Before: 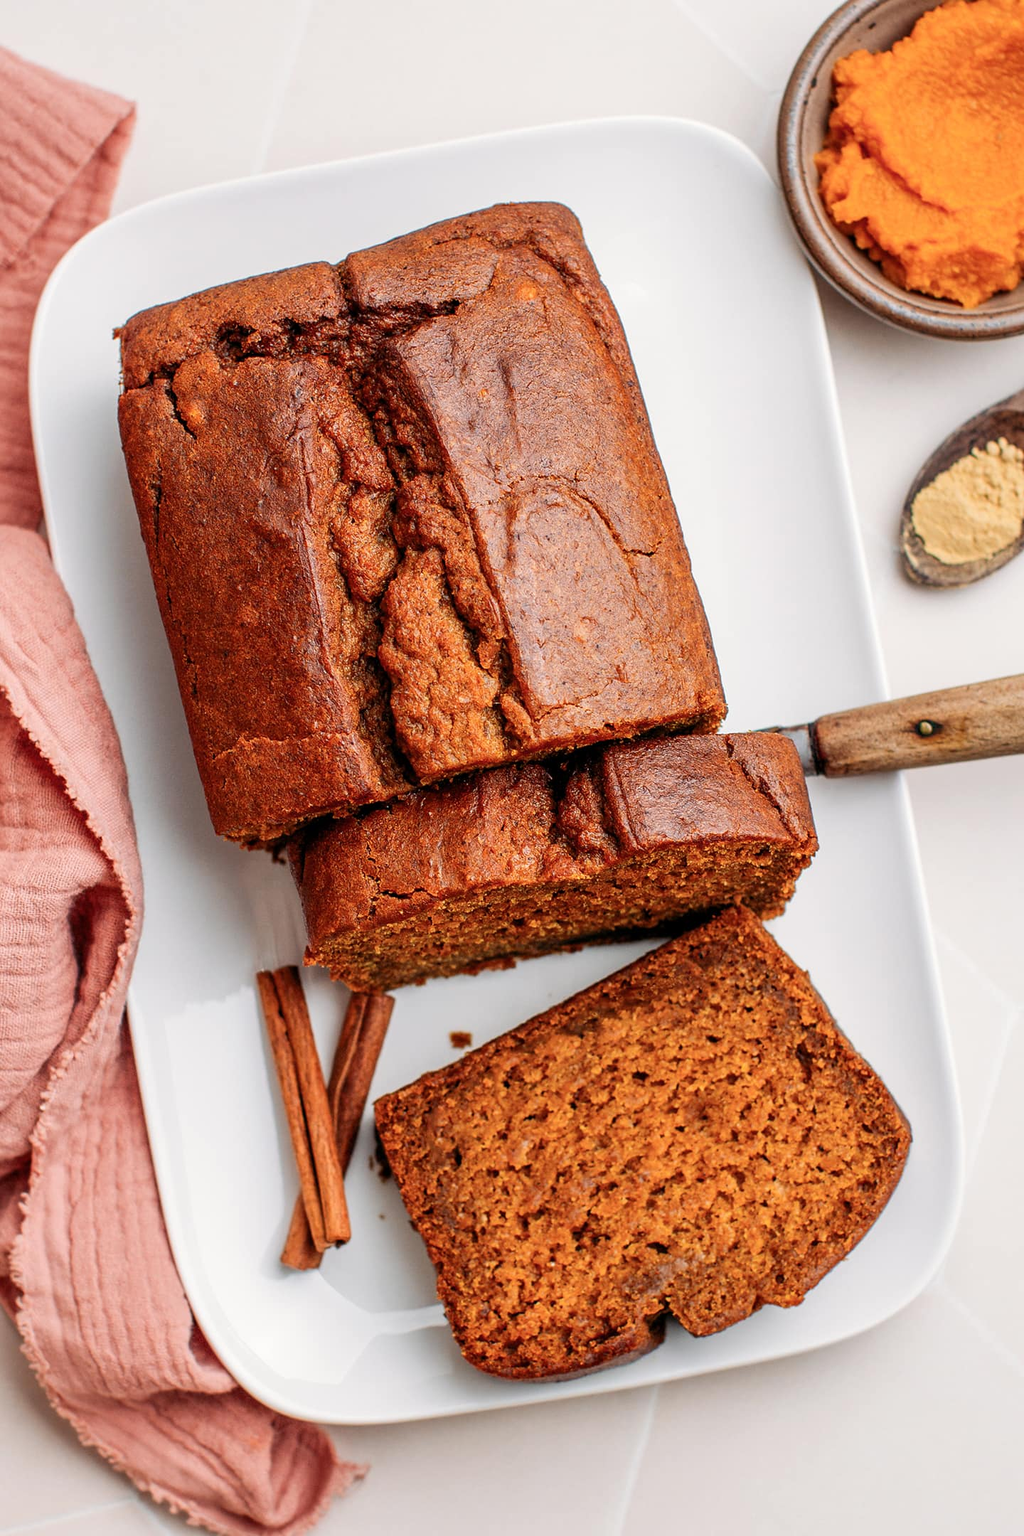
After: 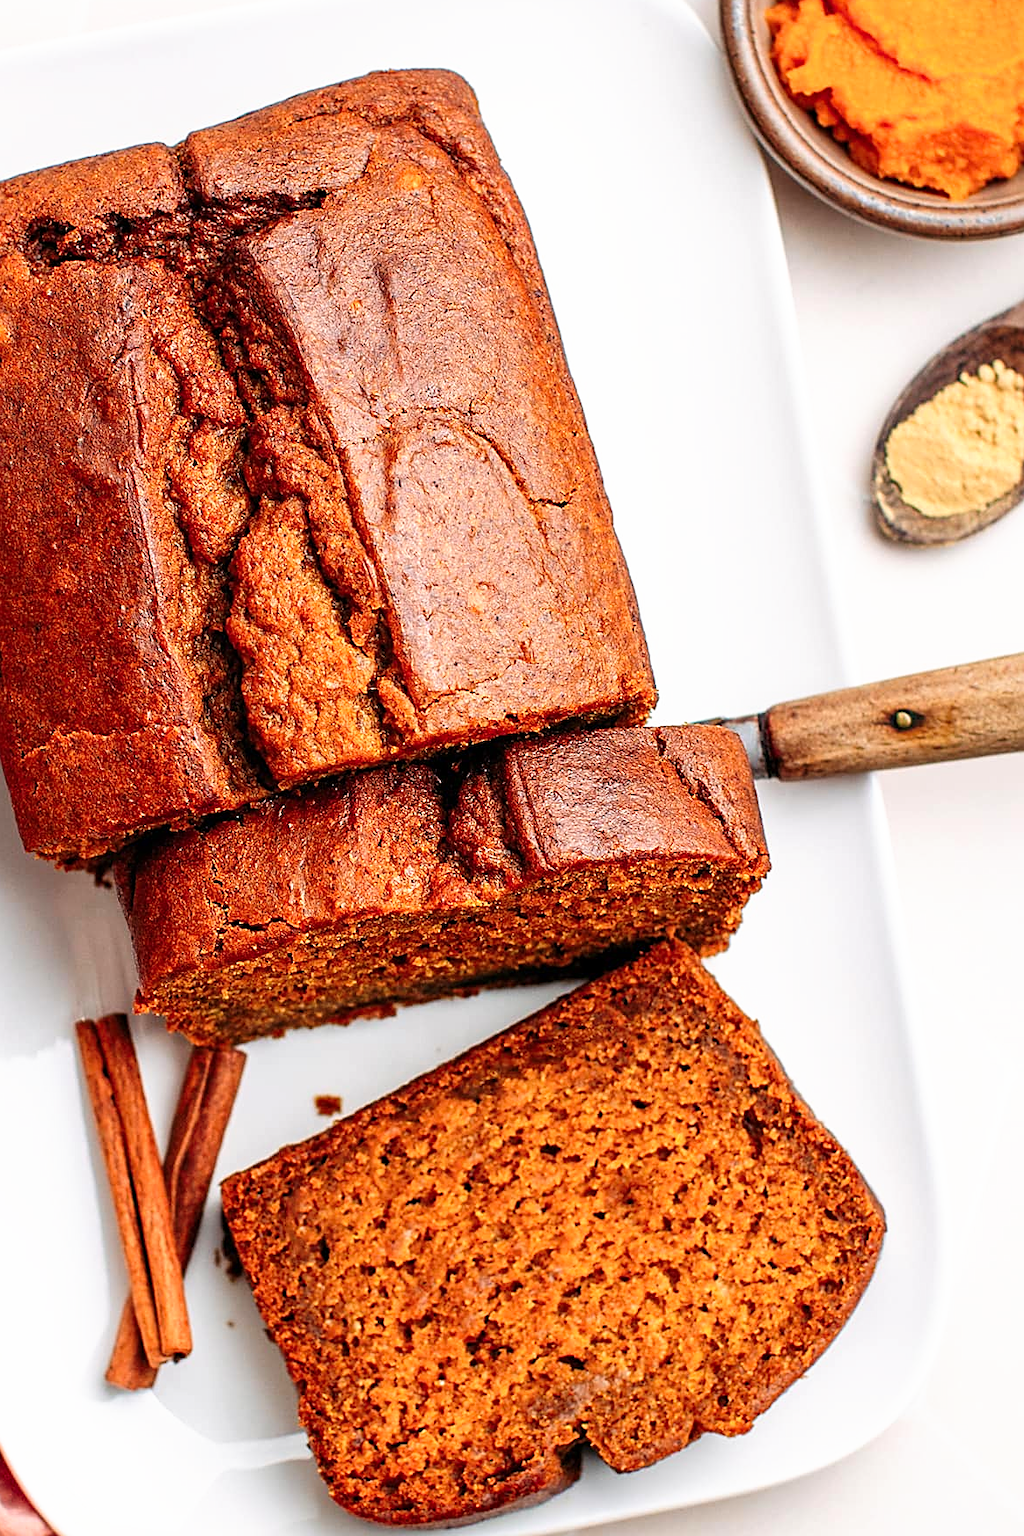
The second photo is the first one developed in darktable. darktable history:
sharpen: on, module defaults
crop: left 19.159%, top 9.58%, bottom 9.58%
tone curve: curves: ch0 [(0, 0) (0.003, 0.002) (0.011, 0.009) (0.025, 0.02) (0.044, 0.036) (0.069, 0.057) (0.1, 0.081) (0.136, 0.115) (0.177, 0.153) (0.224, 0.202) (0.277, 0.264) (0.335, 0.333) (0.399, 0.409) (0.468, 0.491) (0.543, 0.58) (0.623, 0.675) (0.709, 0.777) (0.801, 0.88) (0.898, 0.98) (1, 1)], preserve colors none
levels: levels [0, 0.478, 1]
